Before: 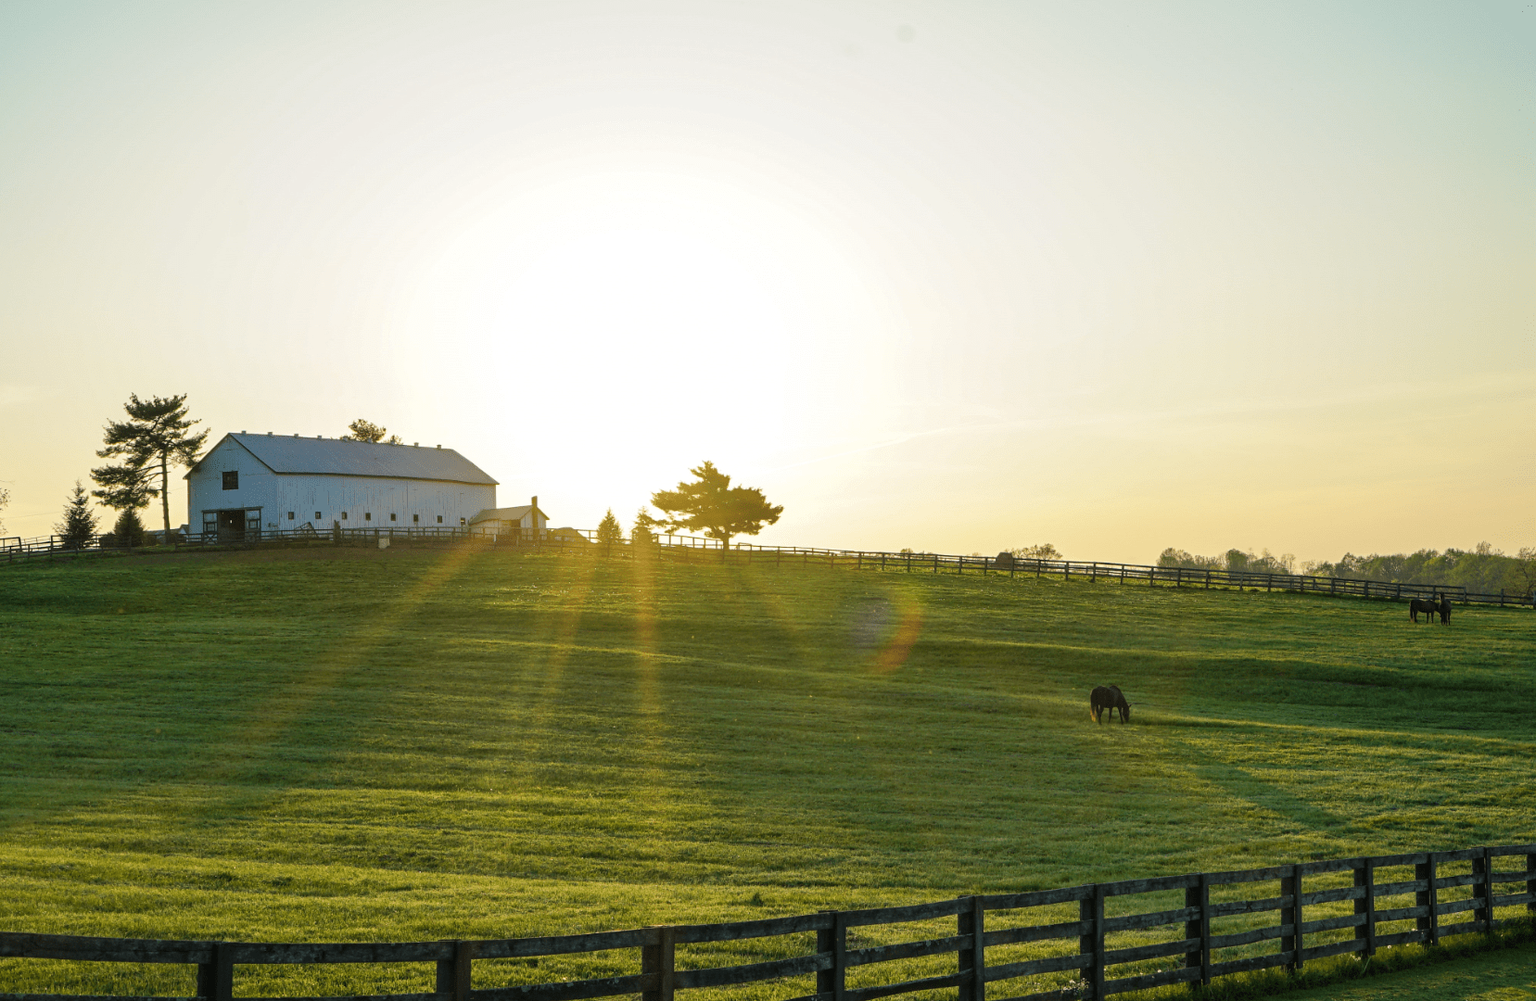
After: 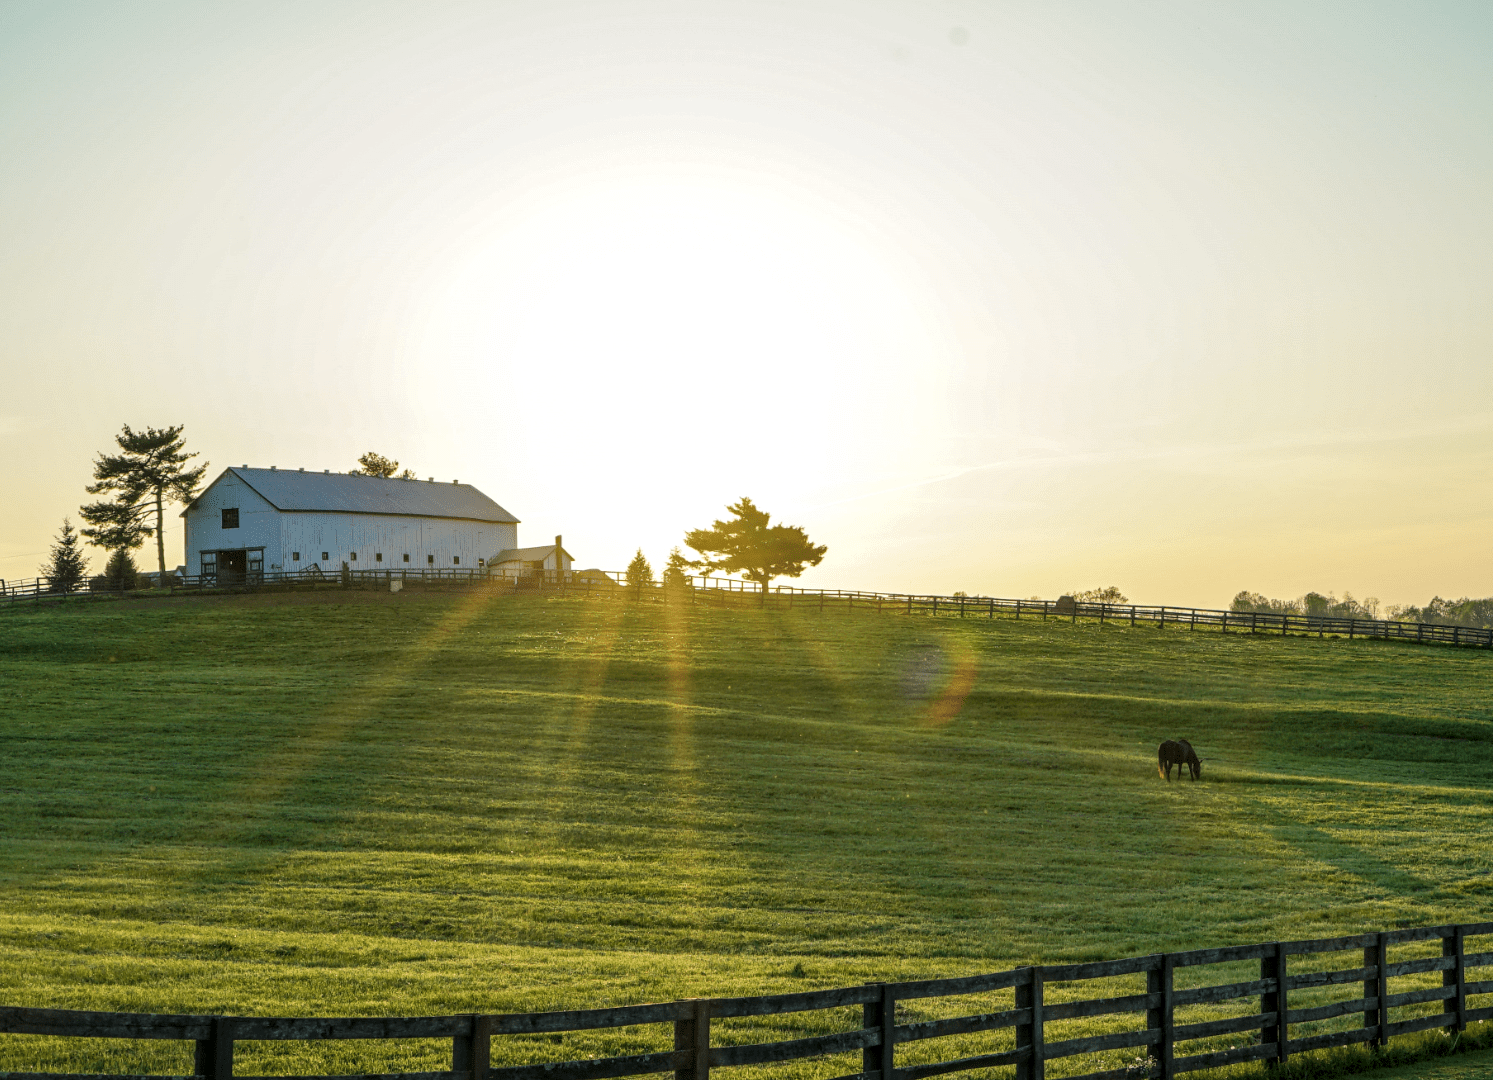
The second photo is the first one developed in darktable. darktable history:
local contrast: detail 130%
crop and rotate: left 1.088%, right 8.807%
